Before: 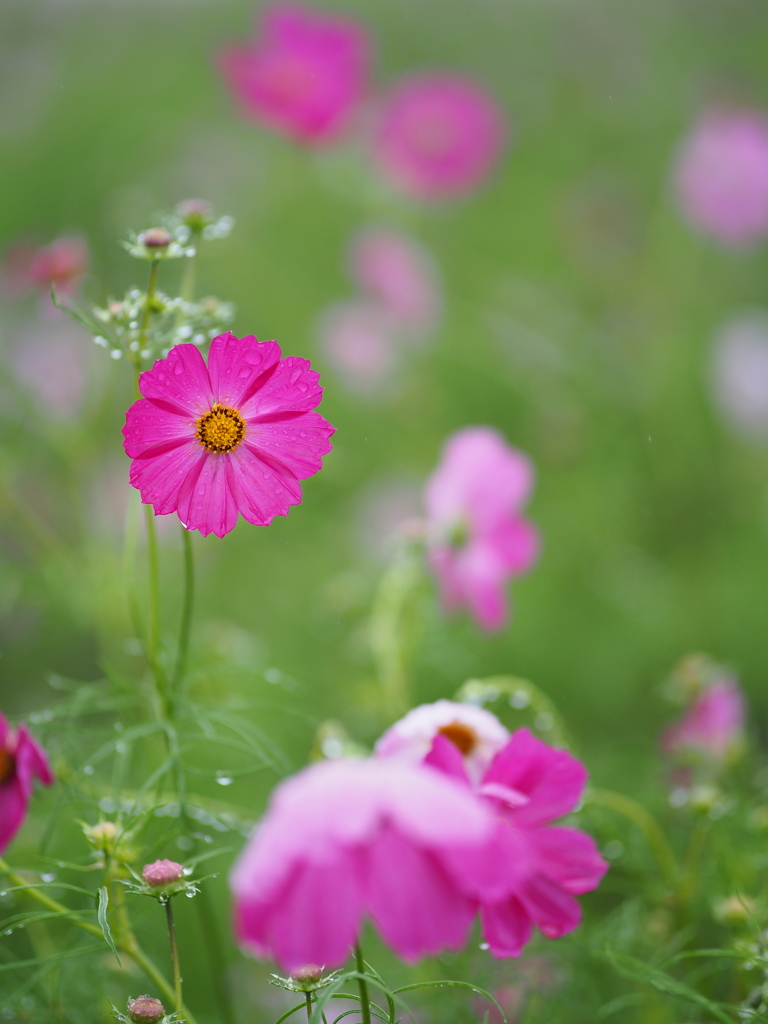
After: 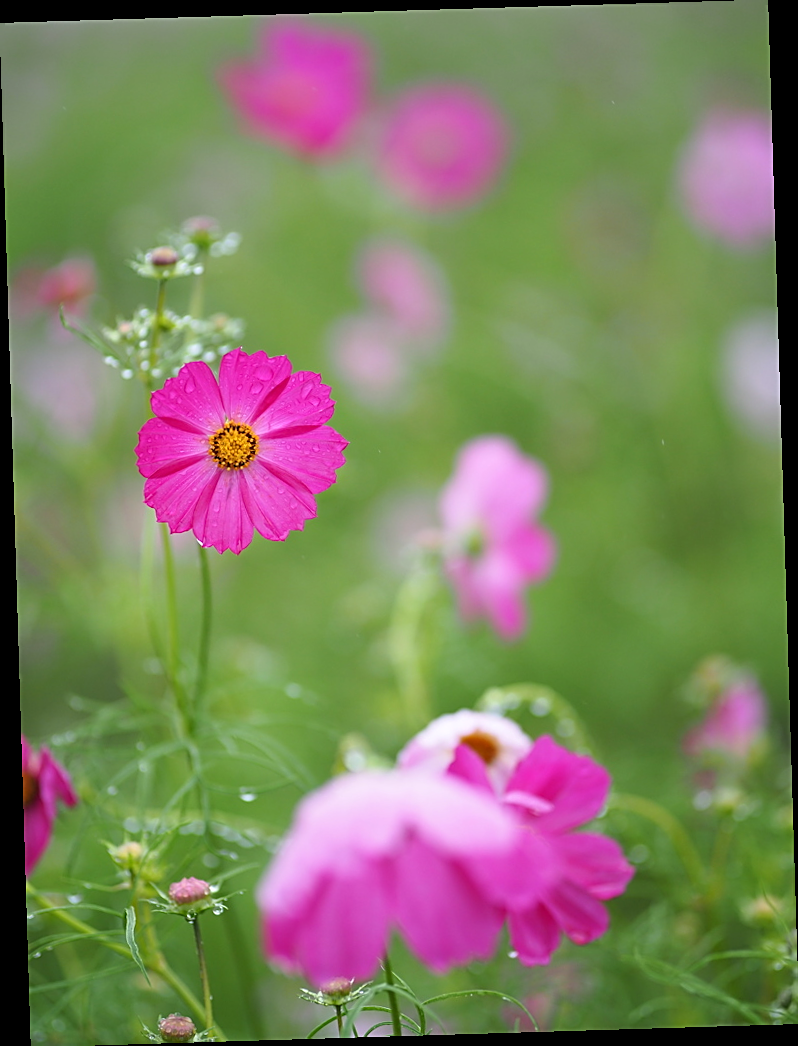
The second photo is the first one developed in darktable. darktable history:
exposure: exposure 0.178 EV, compensate exposure bias true, compensate highlight preservation false
rotate and perspective: rotation -1.75°, automatic cropping off
sharpen: on, module defaults
